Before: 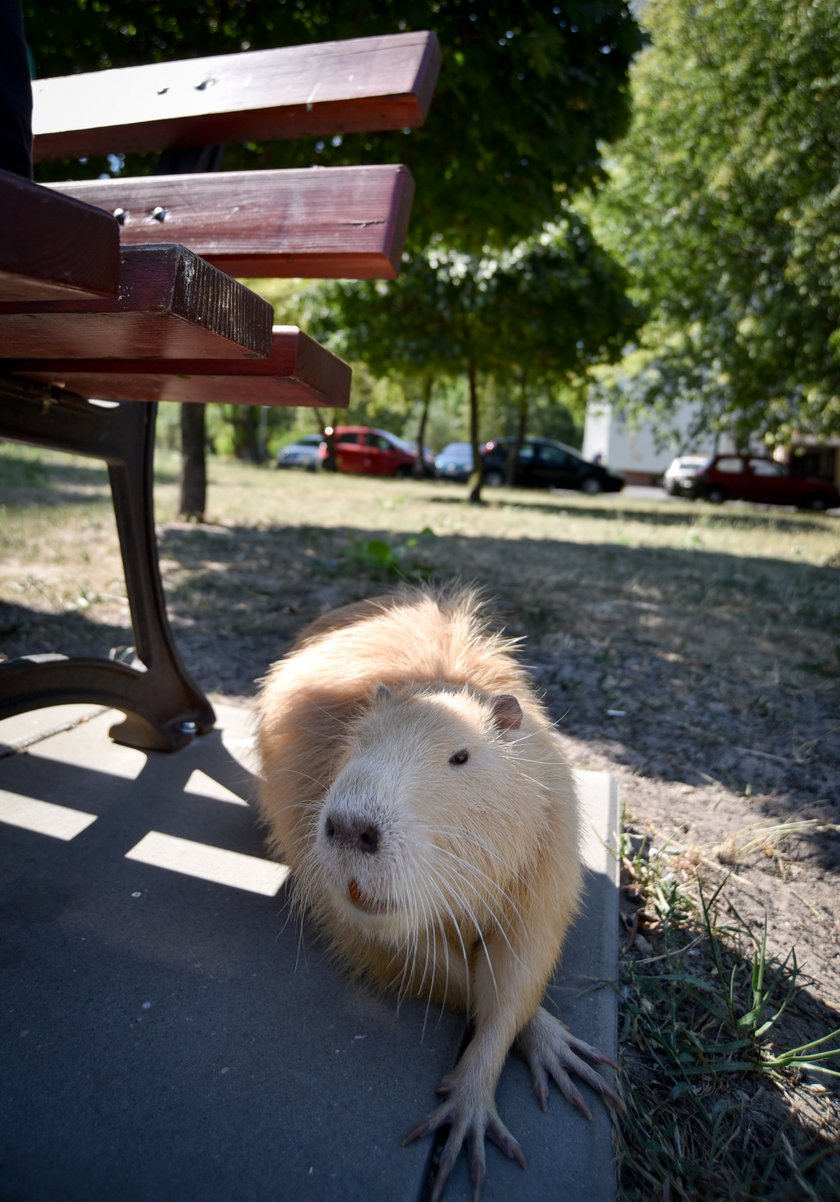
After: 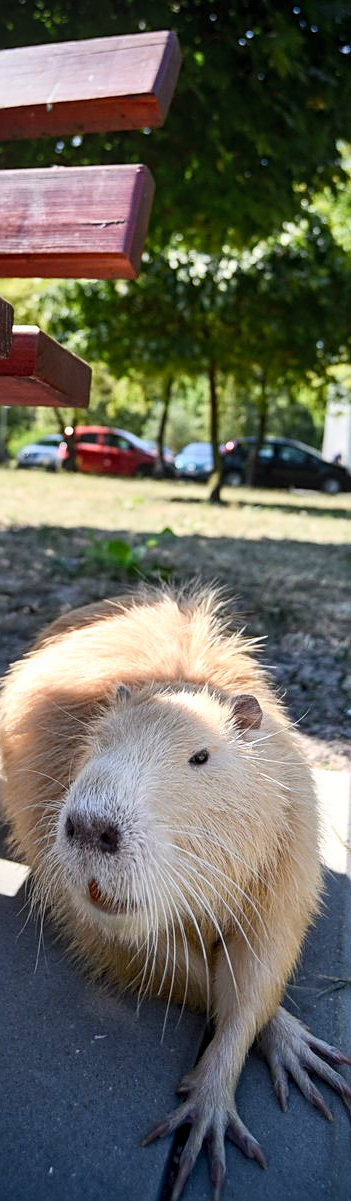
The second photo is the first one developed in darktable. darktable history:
crop: left 31.038%, right 27.118%
contrast brightness saturation: contrast 0.202, brightness 0.156, saturation 0.221
sharpen: on, module defaults
contrast equalizer: octaves 7, y [[0.579, 0.58, 0.505, 0.5, 0.5, 0.5], [0.5 ×6], [0.5 ×6], [0 ×6], [0 ×6]], mix -0.213
local contrast: on, module defaults
